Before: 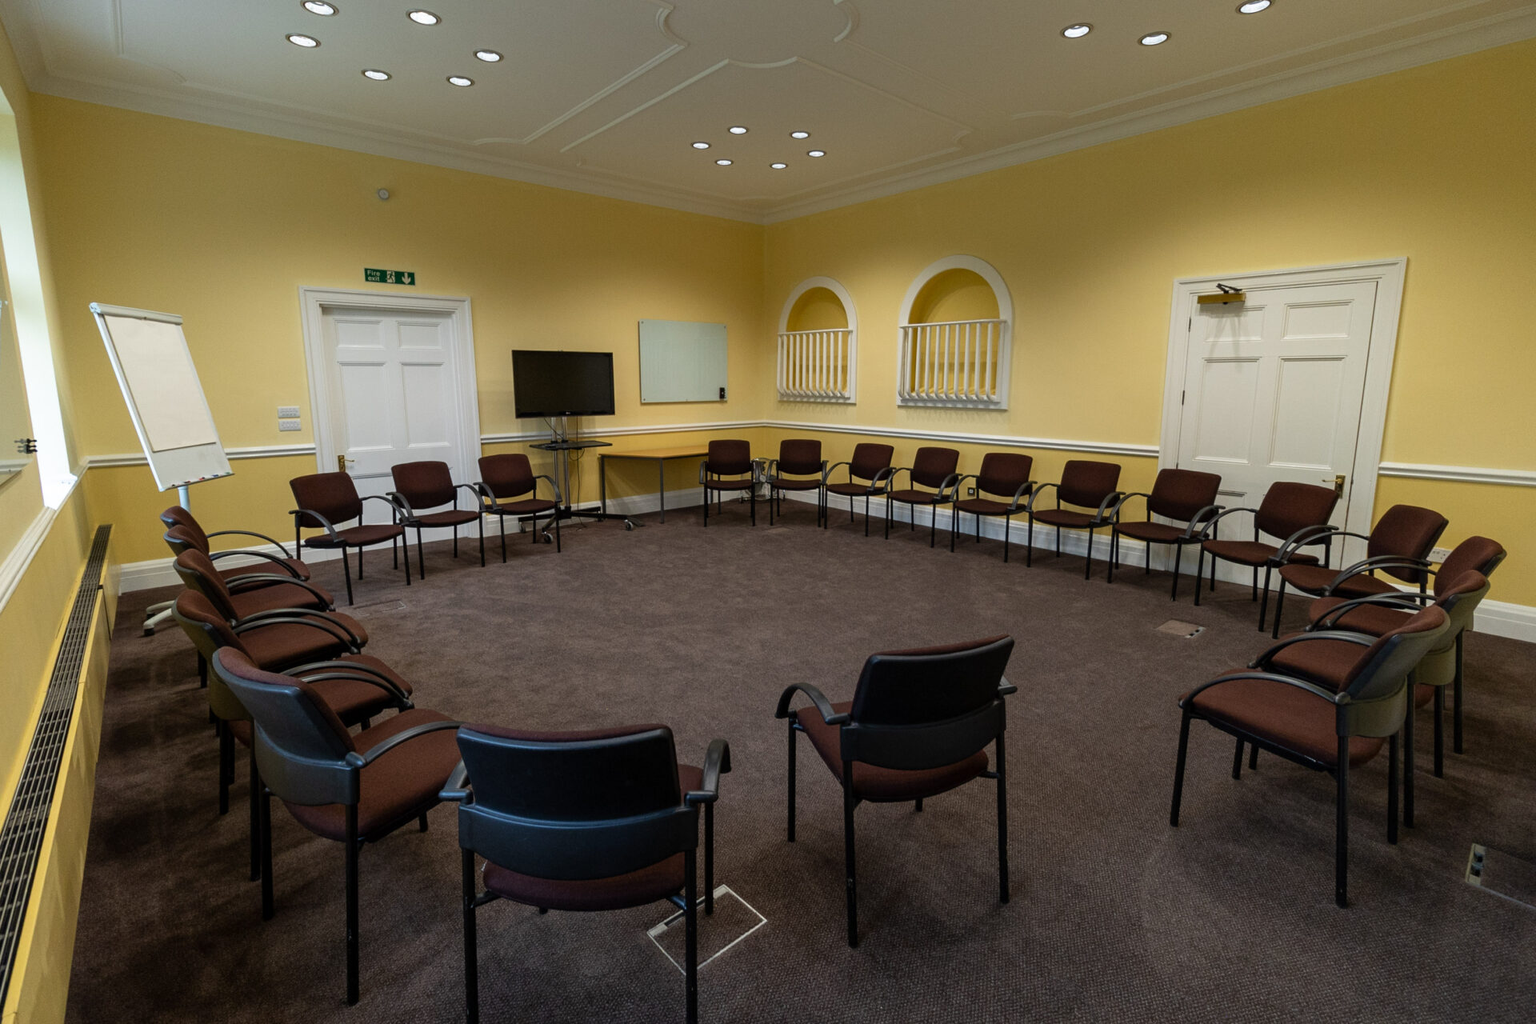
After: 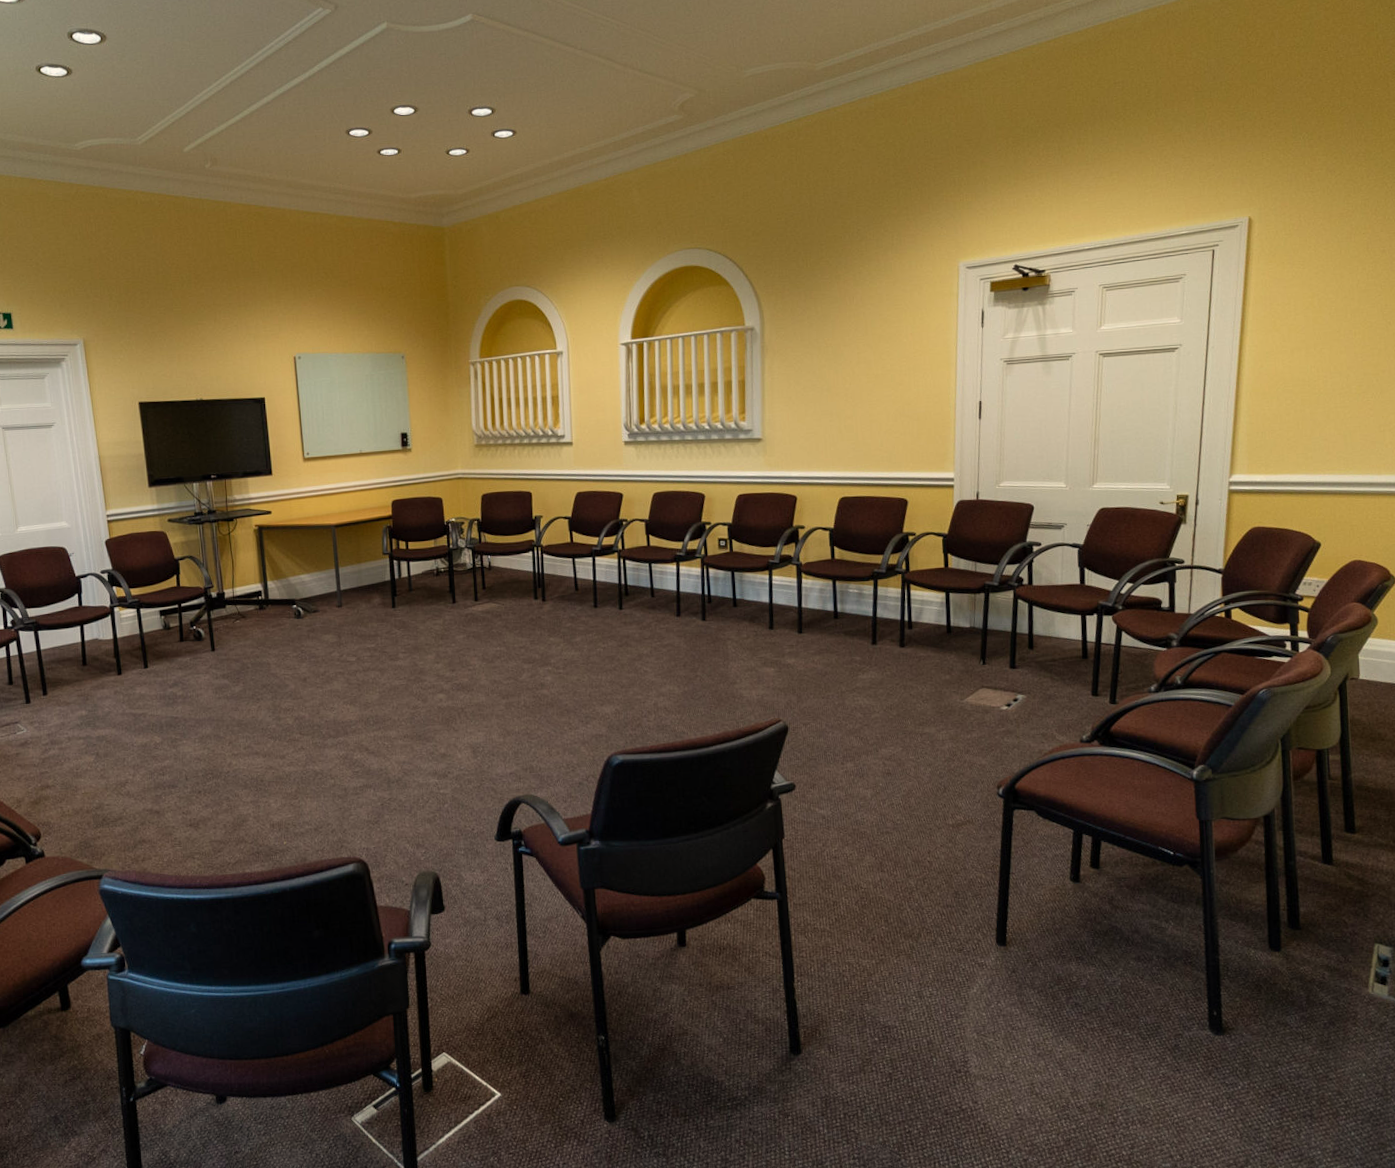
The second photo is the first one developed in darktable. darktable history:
white balance: red 1.045, blue 0.932
crop and rotate: left 24.6%
rotate and perspective: rotation -3.52°, crop left 0.036, crop right 0.964, crop top 0.081, crop bottom 0.919
